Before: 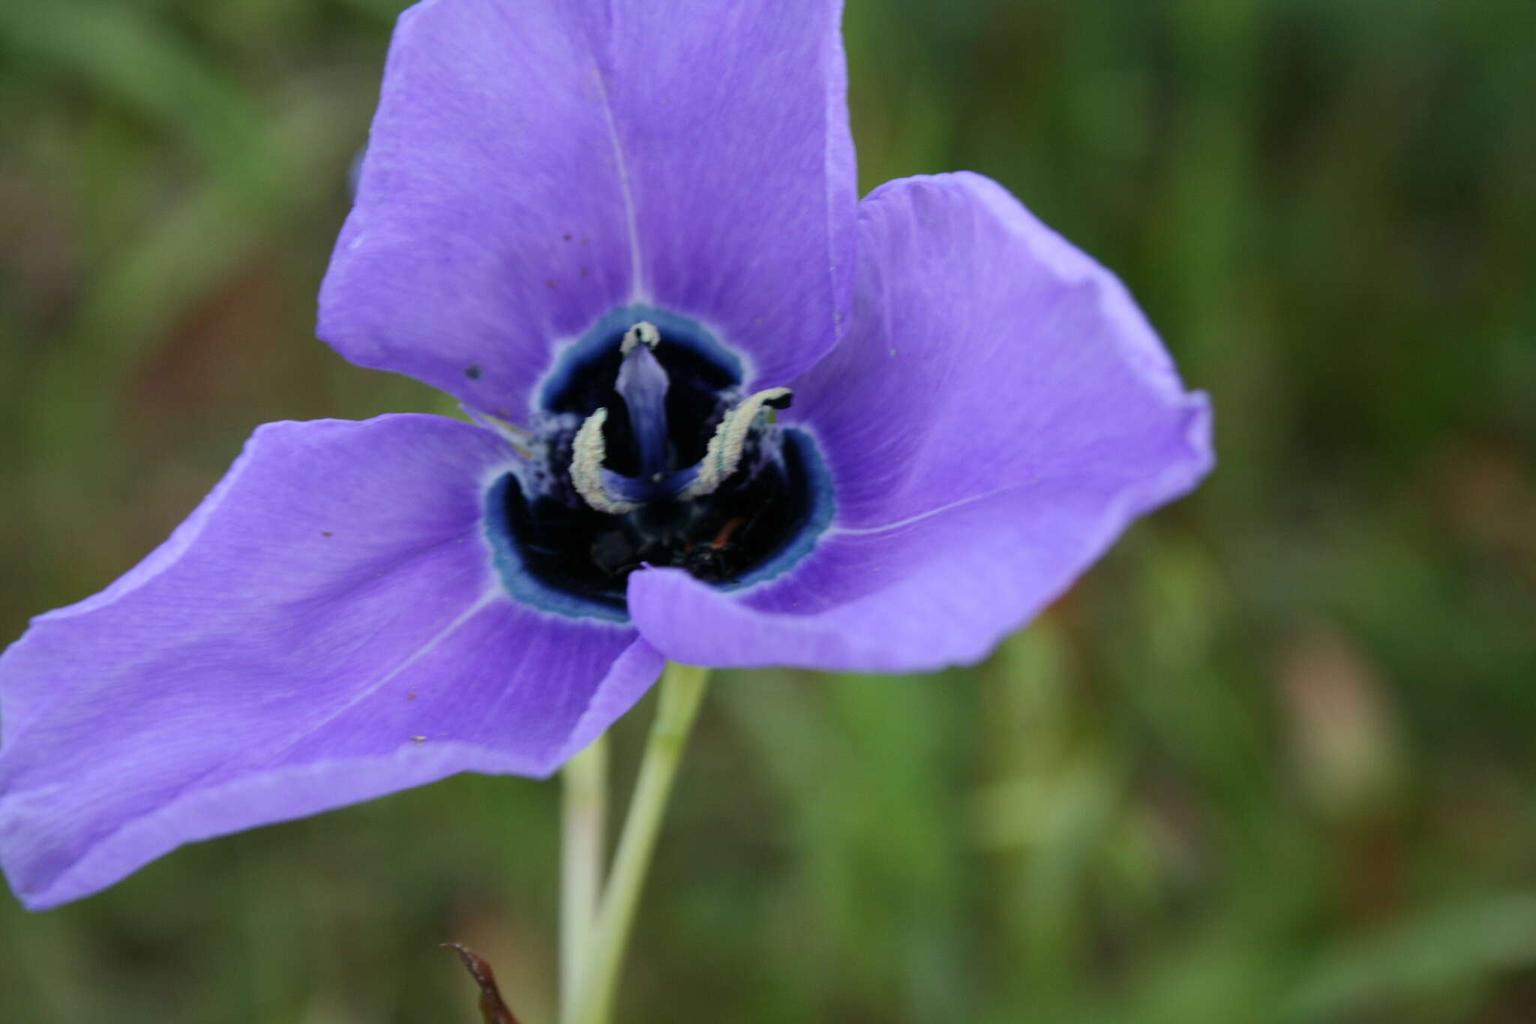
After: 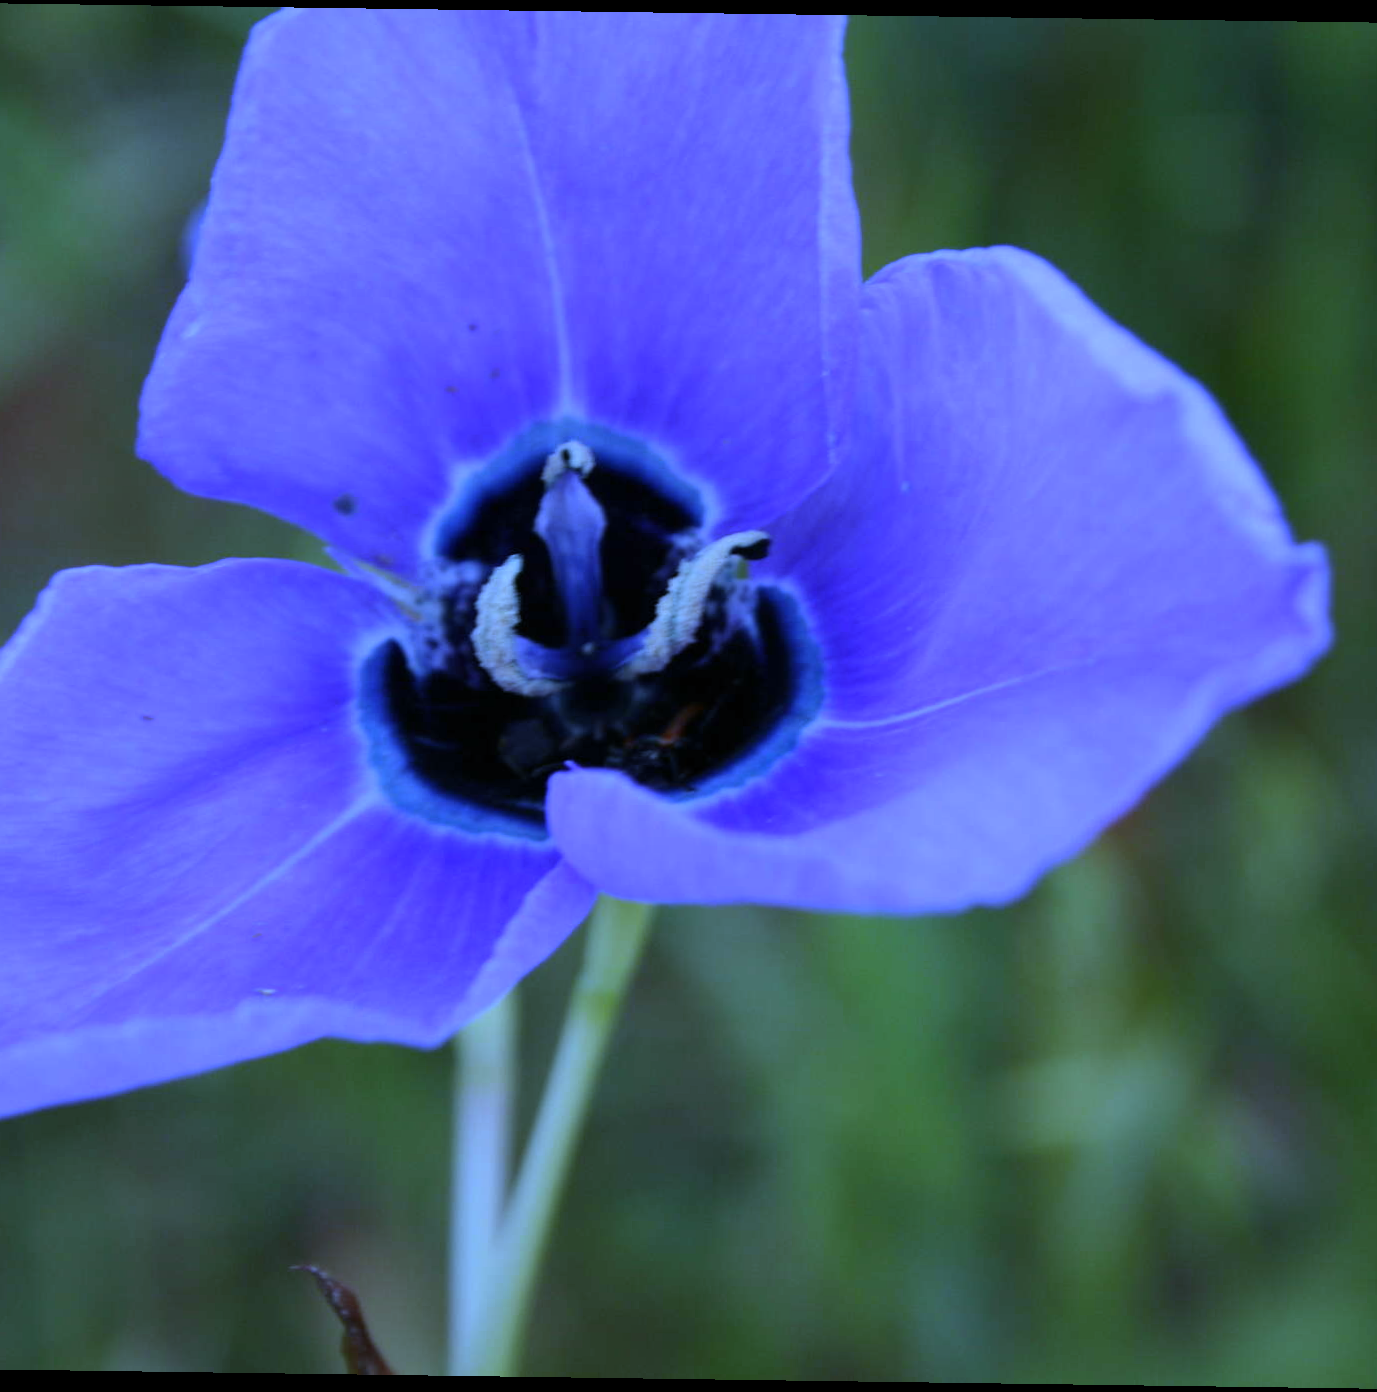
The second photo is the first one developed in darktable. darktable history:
exposure: exposure -0.177 EV, compensate highlight preservation false
white balance: red 0.766, blue 1.537
rotate and perspective: rotation 0.8°, automatic cropping off
crop and rotate: left 14.436%, right 18.898%
